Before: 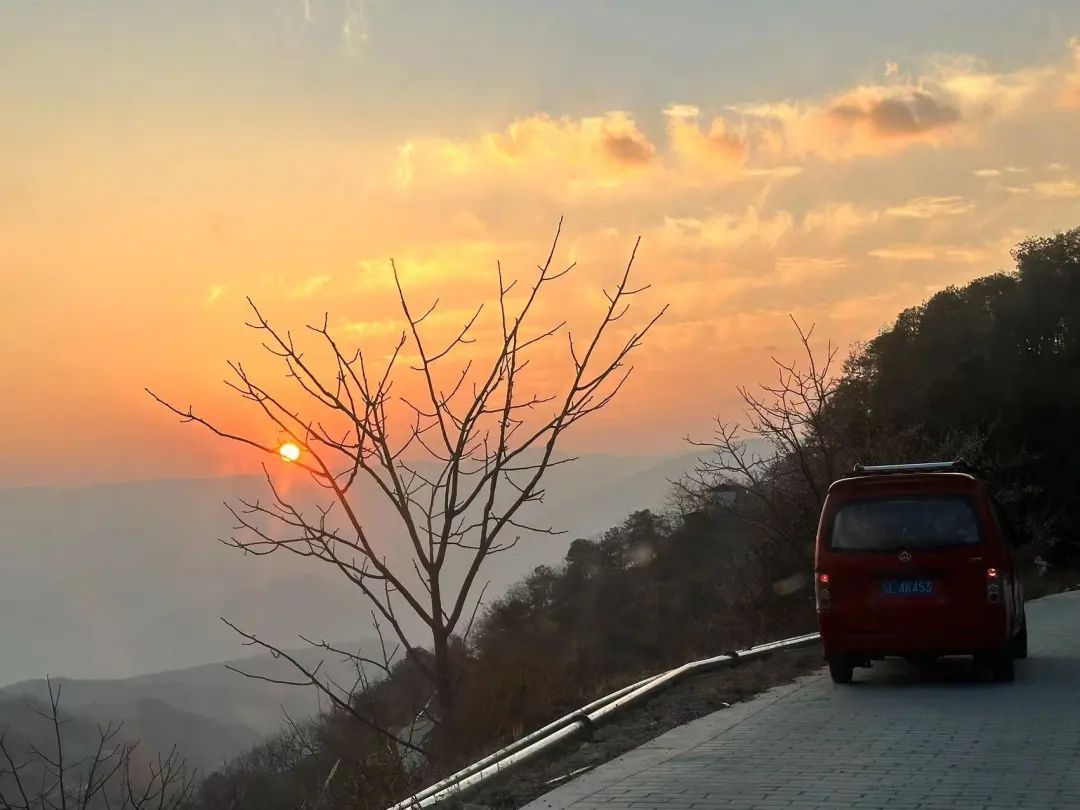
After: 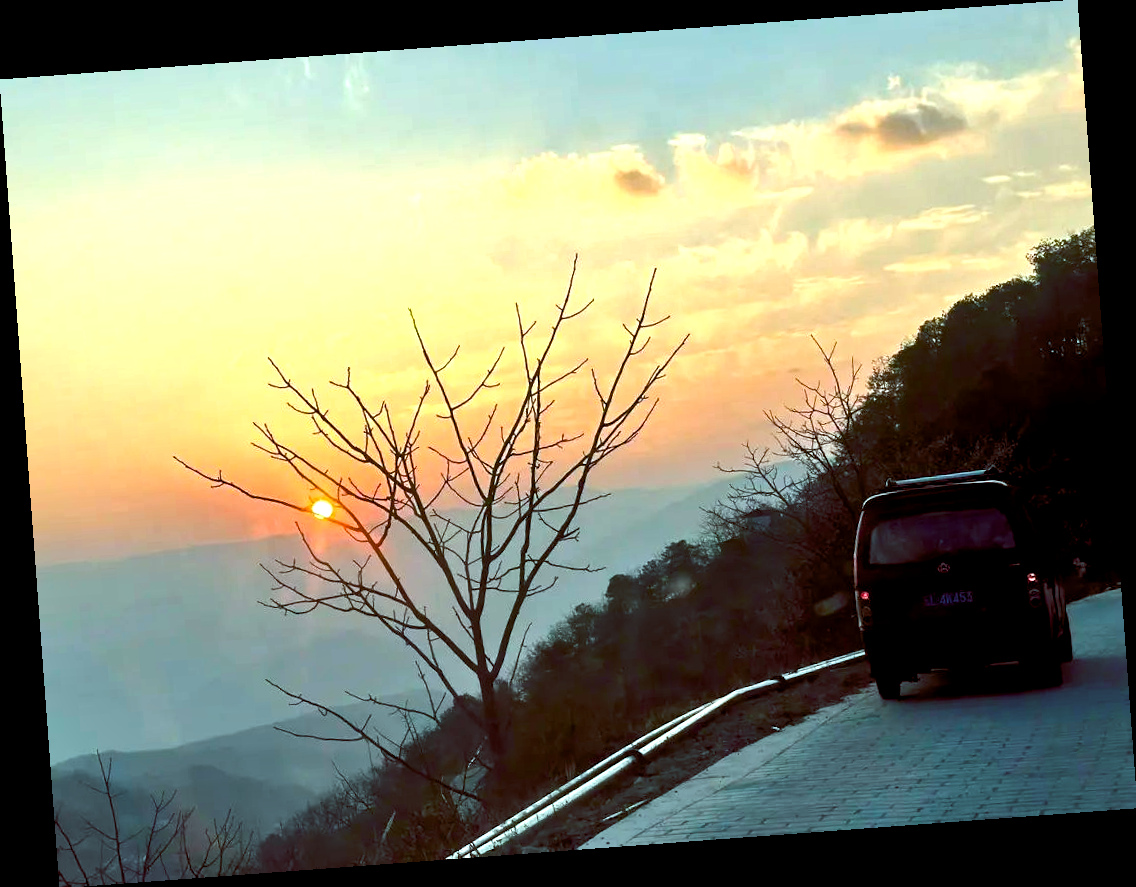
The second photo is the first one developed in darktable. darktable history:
rotate and perspective: rotation -4.25°, automatic cropping off
color balance rgb: shadows lift › luminance -7.7%, shadows lift › chroma 2.13%, shadows lift › hue 200.79°, power › luminance -7.77%, power › chroma 2.27%, power › hue 220.69°, highlights gain › luminance 15.15%, highlights gain › chroma 4%, highlights gain › hue 209.35°, global offset › luminance -0.21%, global offset › chroma 0.27%, perceptual saturation grading › global saturation 24.42%, perceptual saturation grading › highlights -24.42%, perceptual saturation grading › mid-tones 24.42%, perceptual saturation grading › shadows 40%, perceptual brilliance grading › global brilliance -5%, perceptual brilliance grading › highlights 24.42%, perceptual brilliance grading › mid-tones 7%, perceptual brilliance grading › shadows -5%
shadows and highlights: shadows 37.27, highlights -28.18, soften with gaussian
exposure: compensate highlight preservation false
